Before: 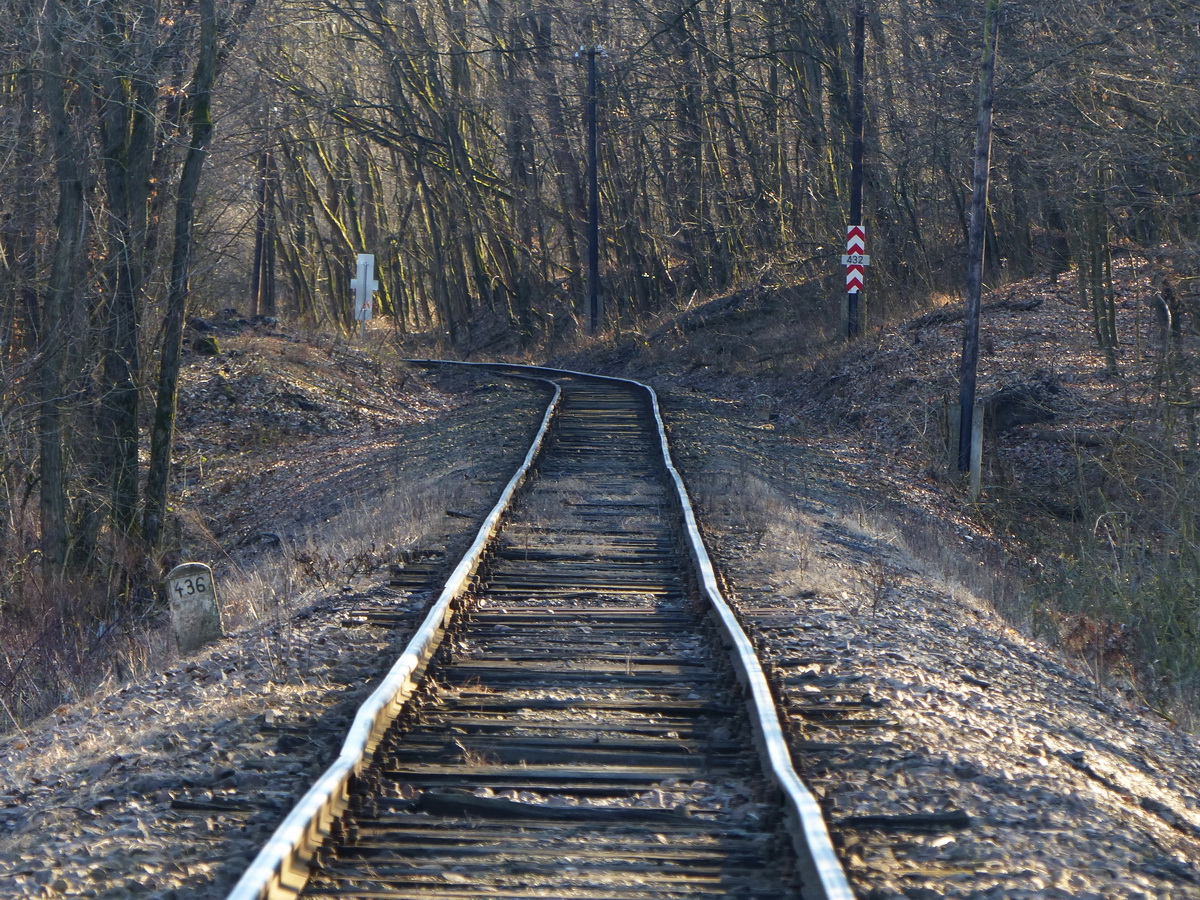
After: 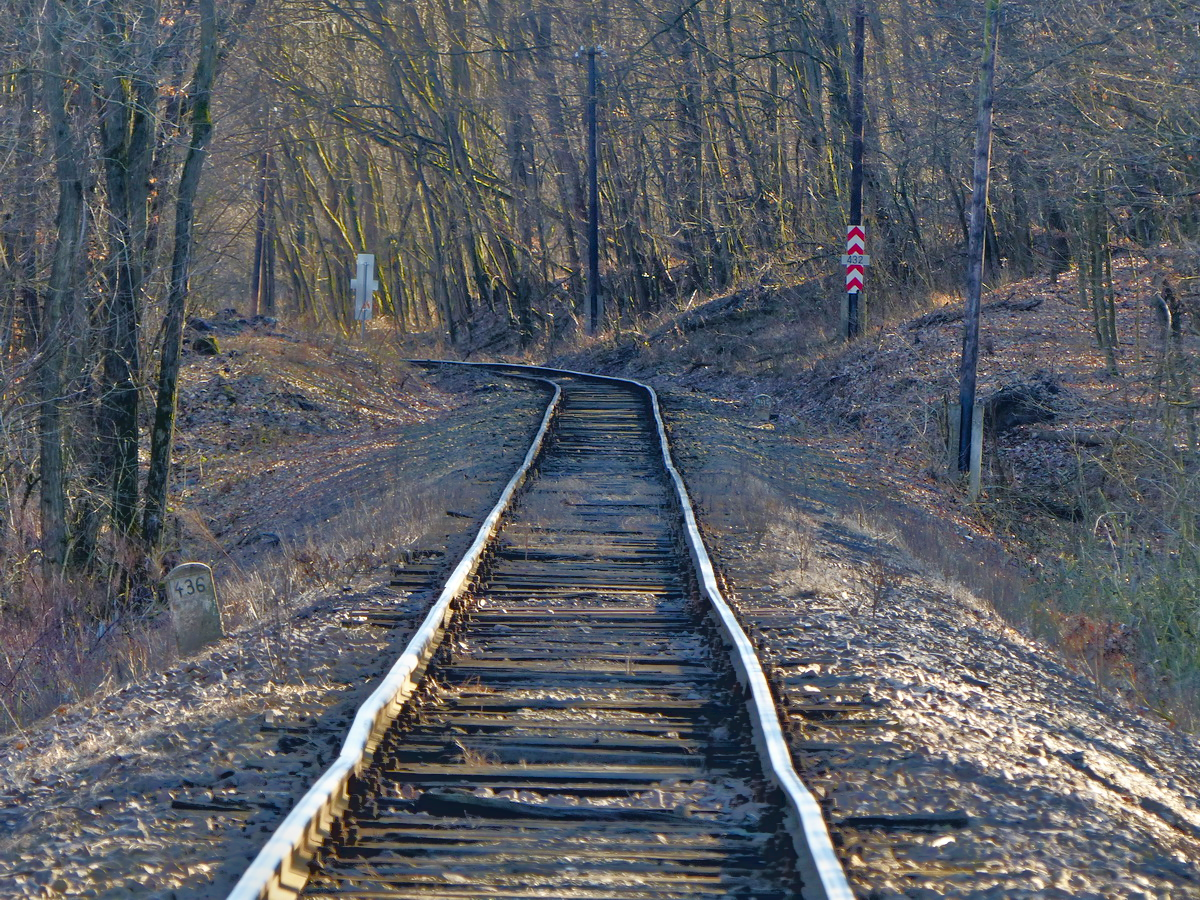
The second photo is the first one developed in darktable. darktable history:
tone equalizer: -7 EV -0.601 EV, -6 EV 1.03 EV, -5 EV -0.477 EV, -4 EV 0.405 EV, -3 EV 0.427 EV, -2 EV 0.171 EV, -1 EV -0.147 EV, +0 EV -0.4 EV
color calibration: illuminant same as pipeline (D50), adaptation XYZ, x 0.346, y 0.358, temperature 5004.59 K, gamut compression 3
color balance rgb: perceptual saturation grading › global saturation 20%, perceptual saturation grading › highlights -25.806%, perceptual saturation grading › shadows 49.97%, global vibrance 9.338%
